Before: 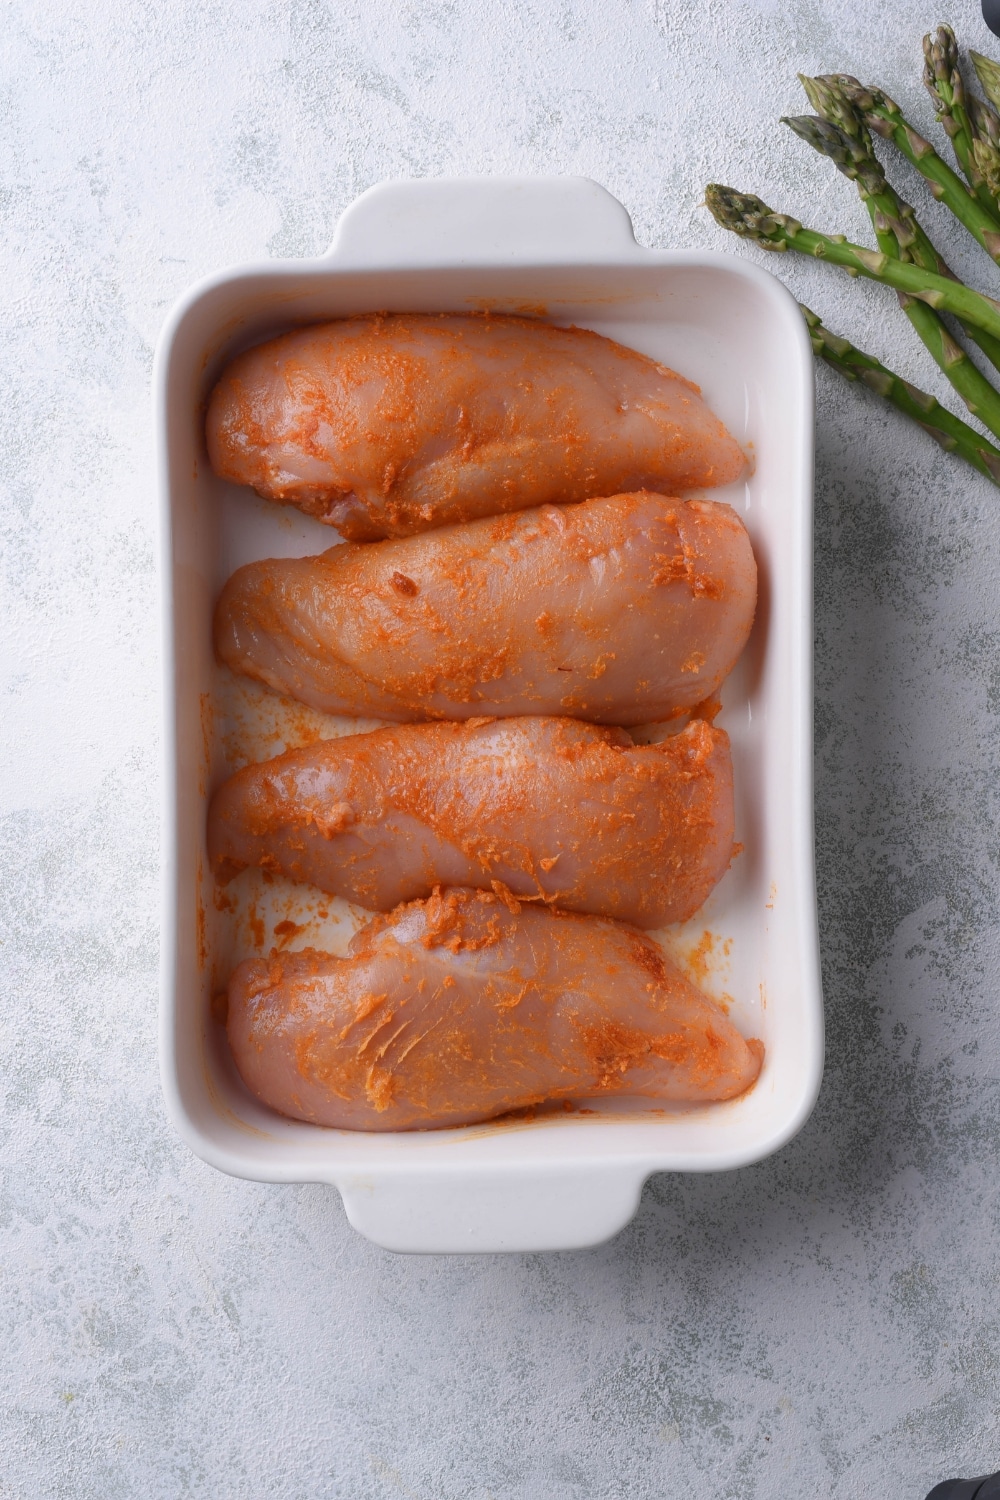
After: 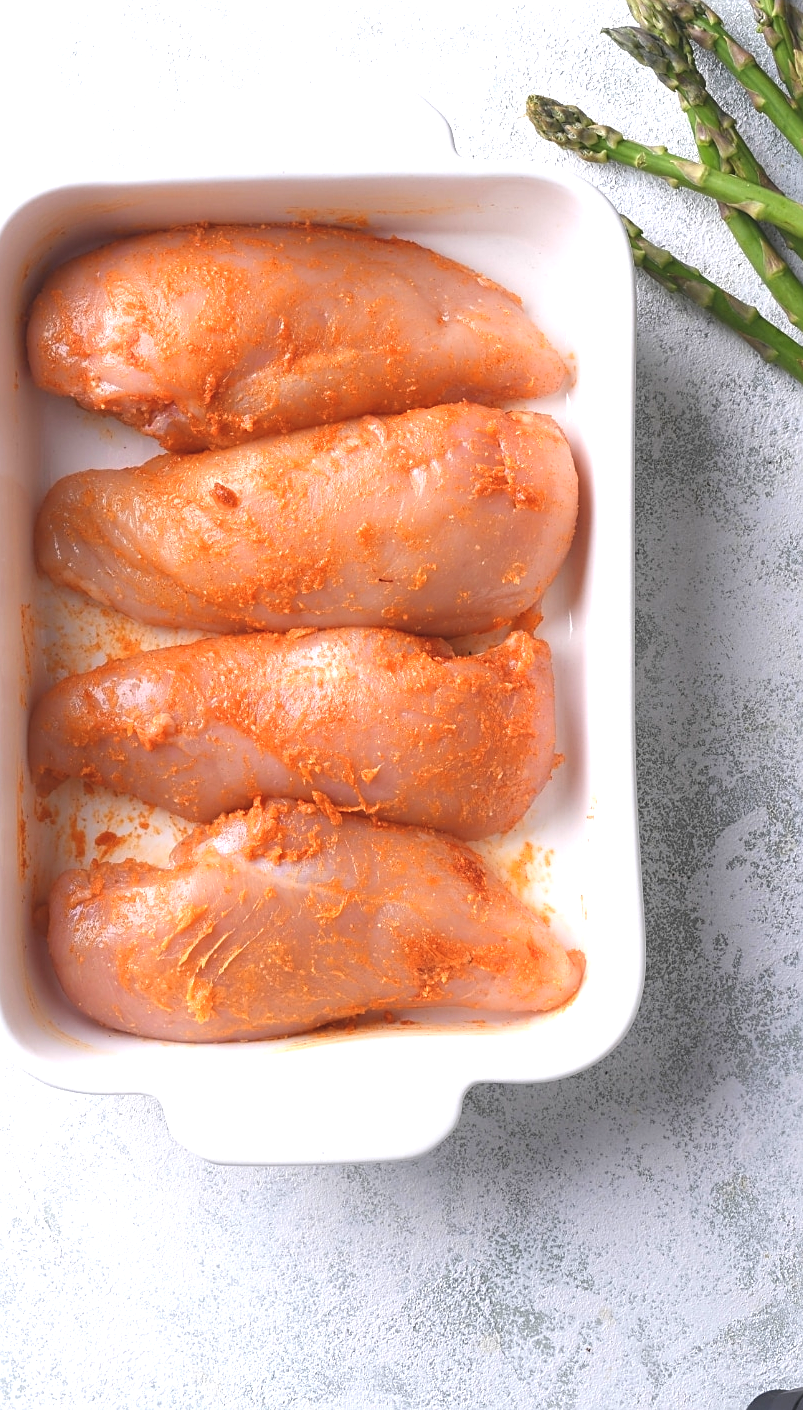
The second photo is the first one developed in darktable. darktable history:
sharpen: on, module defaults
exposure: black level correction -0.005, exposure 1.003 EV, compensate highlight preservation false
crop and rotate: left 17.918%, top 5.96%, right 1.763%
